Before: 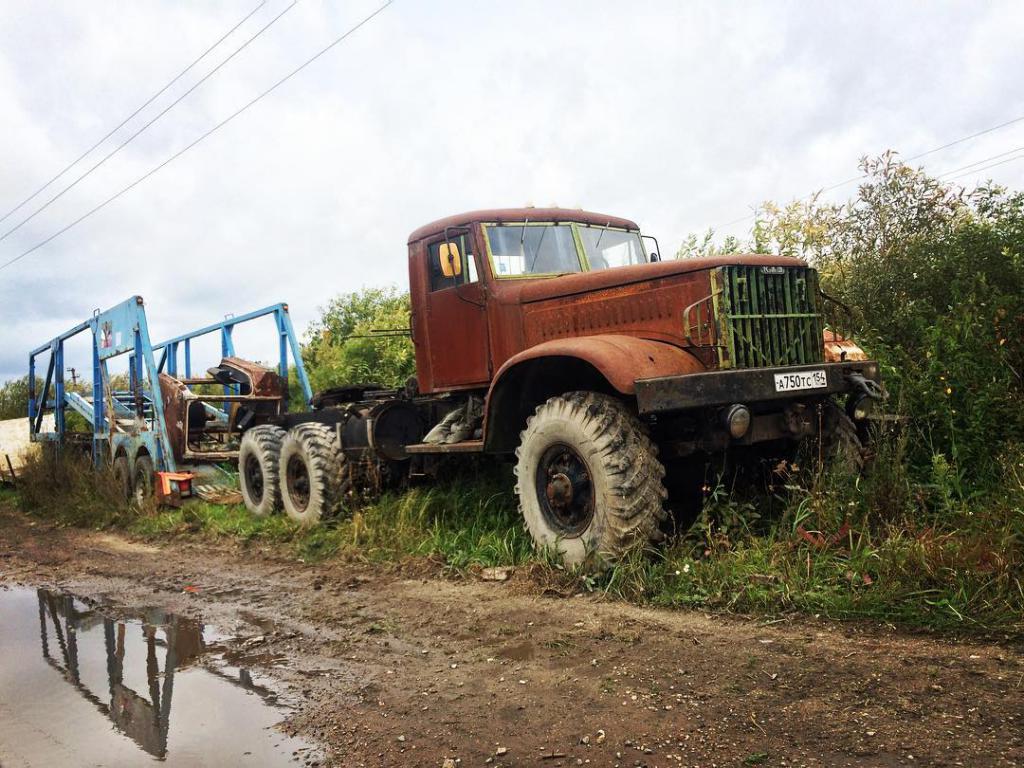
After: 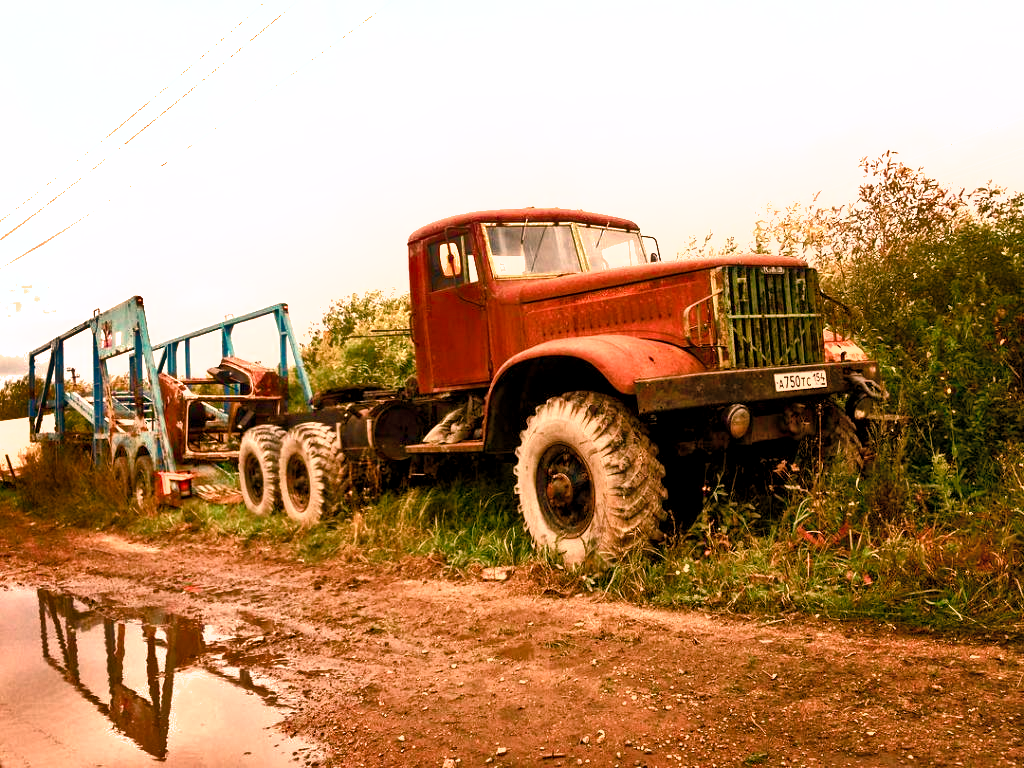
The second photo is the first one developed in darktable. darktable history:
color correction: highlights a* -9.73, highlights b* -21.22
color balance rgb: perceptual saturation grading › global saturation 20%, perceptual saturation grading › highlights -25%, perceptual saturation grading › shadows 50%
exposure: black level correction 0.003, exposure 0.383 EV, compensate highlight preservation false
shadows and highlights: radius 108.52, shadows 44.07, highlights -67.8, low approximation 0.01, soften with gaussian
white balance: red 1.467, blue 0.684
